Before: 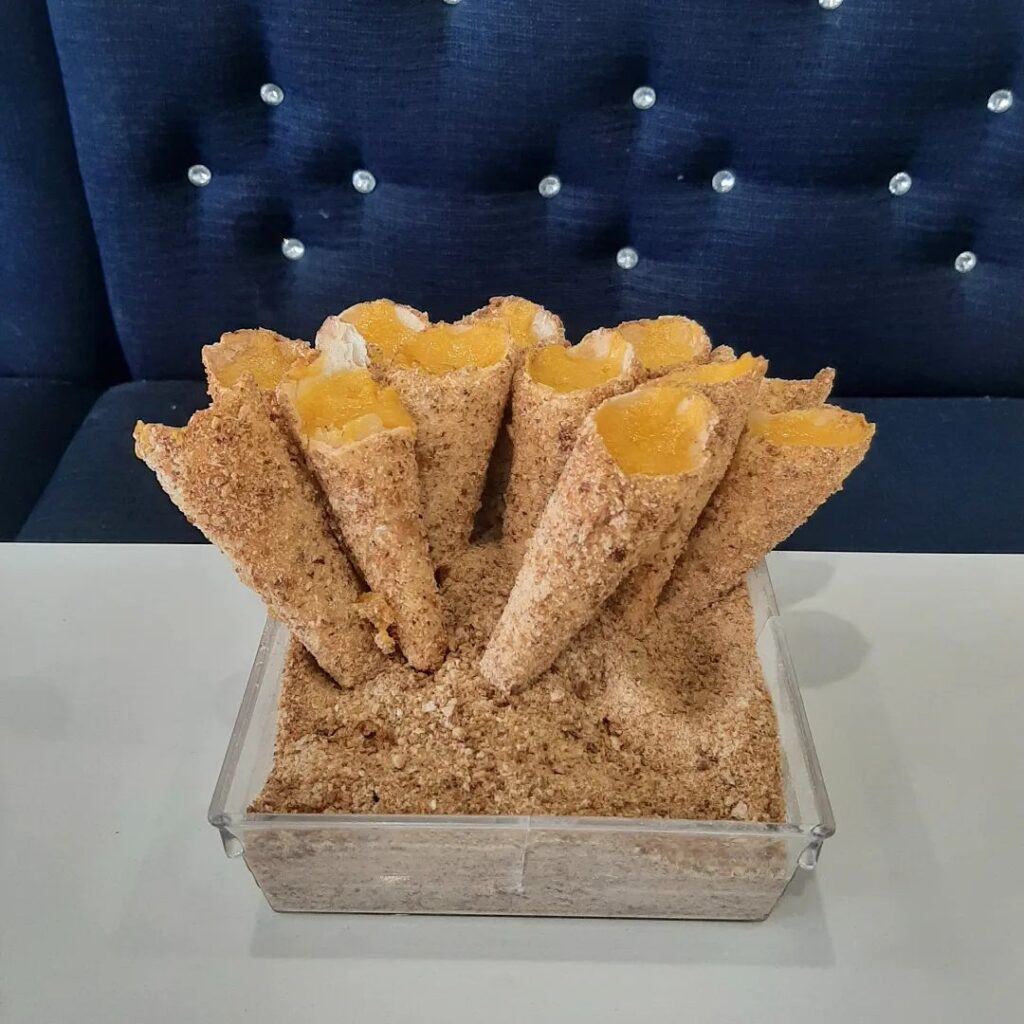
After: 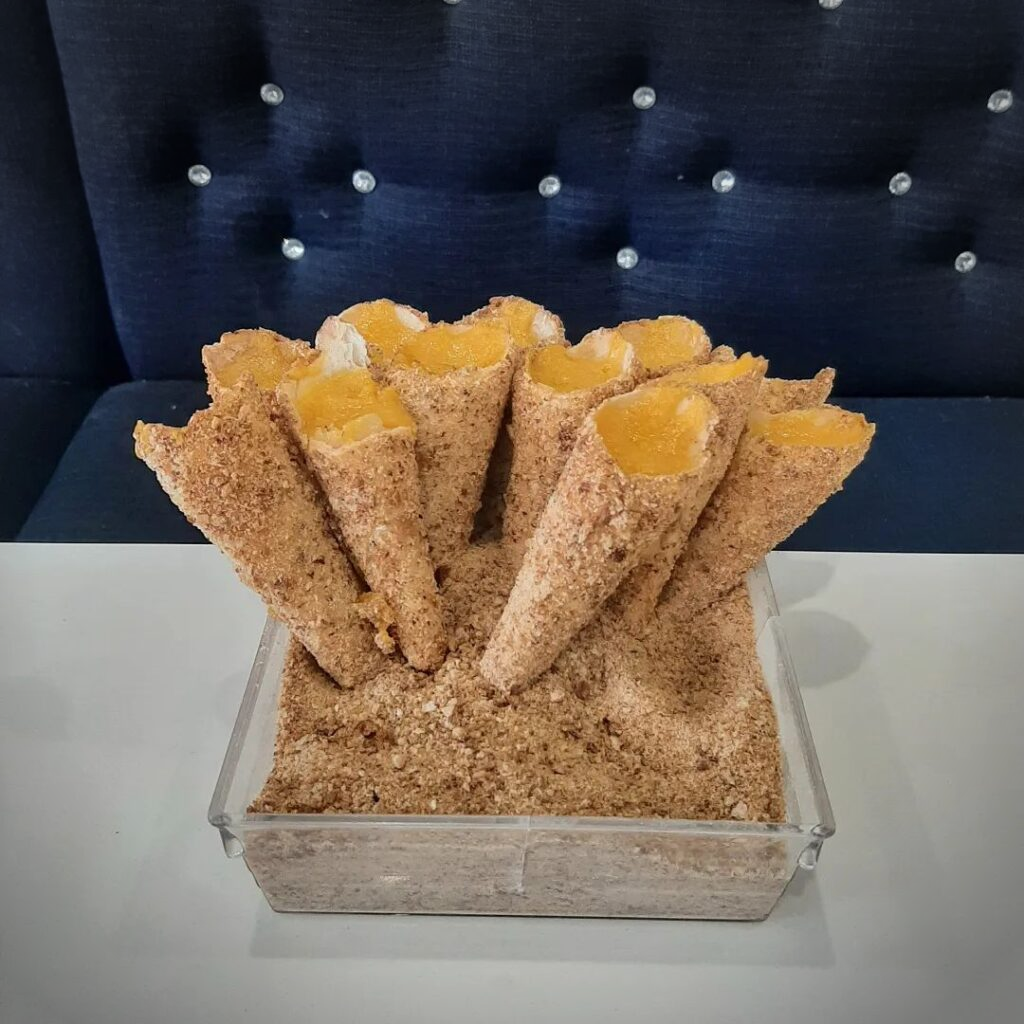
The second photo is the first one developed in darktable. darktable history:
vignetting: fall-off start 88.35%, fall-off radius 43.02%, center (-0.036, 0.144), width/height ratio 1.164
